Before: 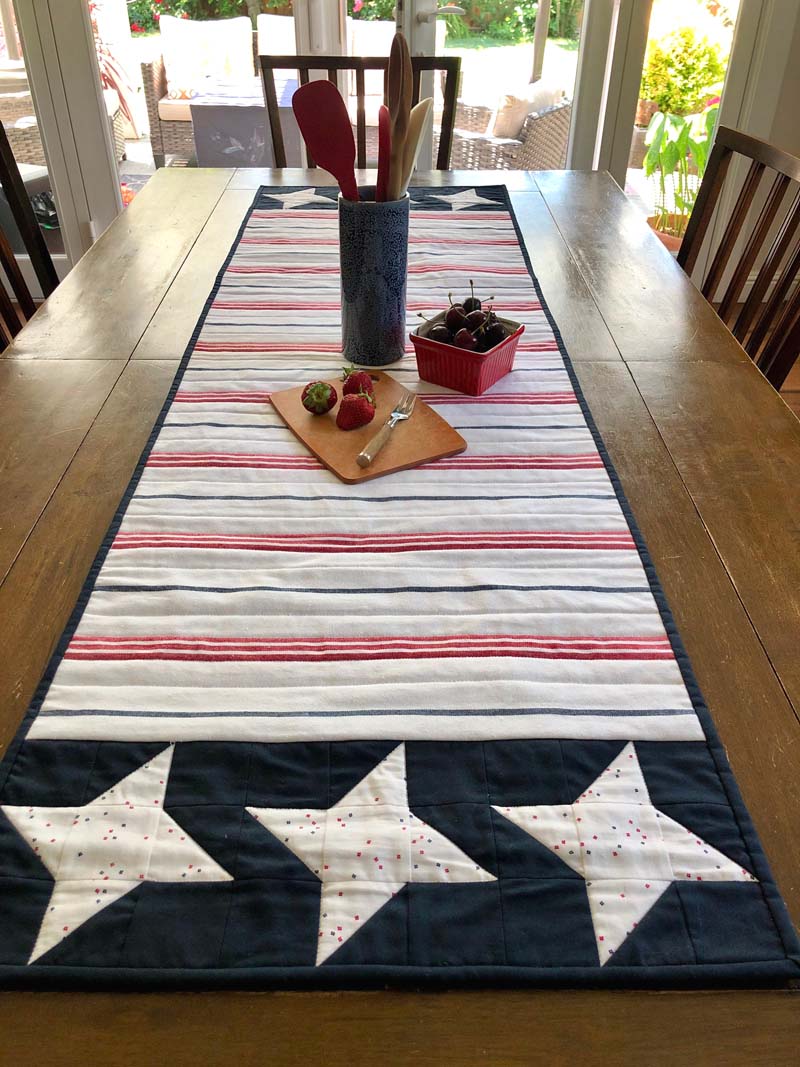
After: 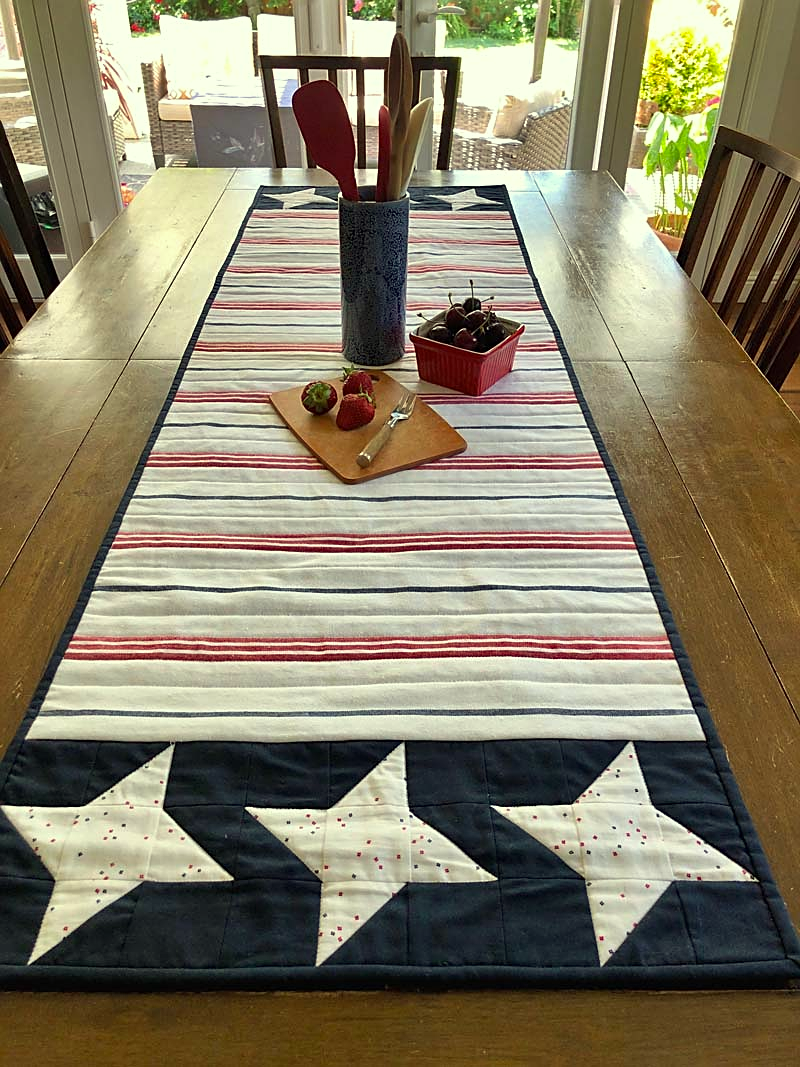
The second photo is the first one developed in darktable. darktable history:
sharpen: on, module defaults
shadows and highlights: radius 119.38, shadows 41.8, highlights -61.64, soften with gaussian
color correction: highlights a* -5.89, highlights b* 10.9
